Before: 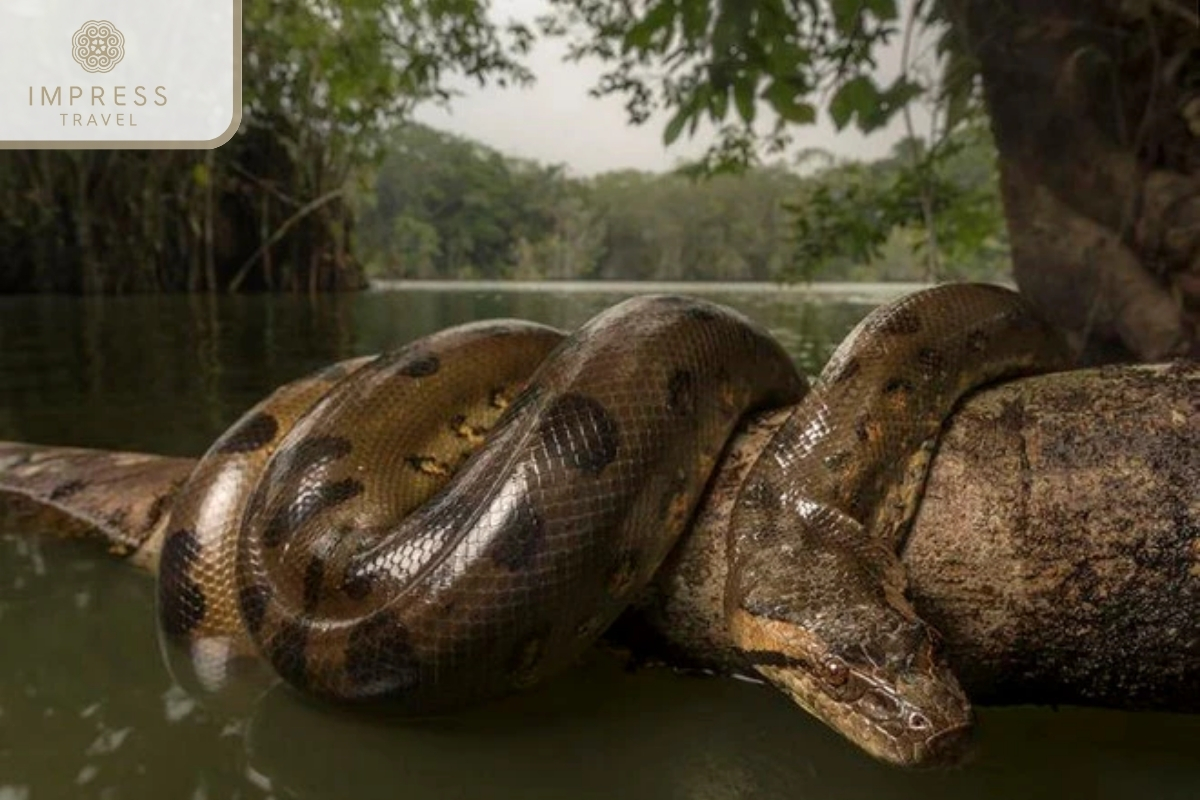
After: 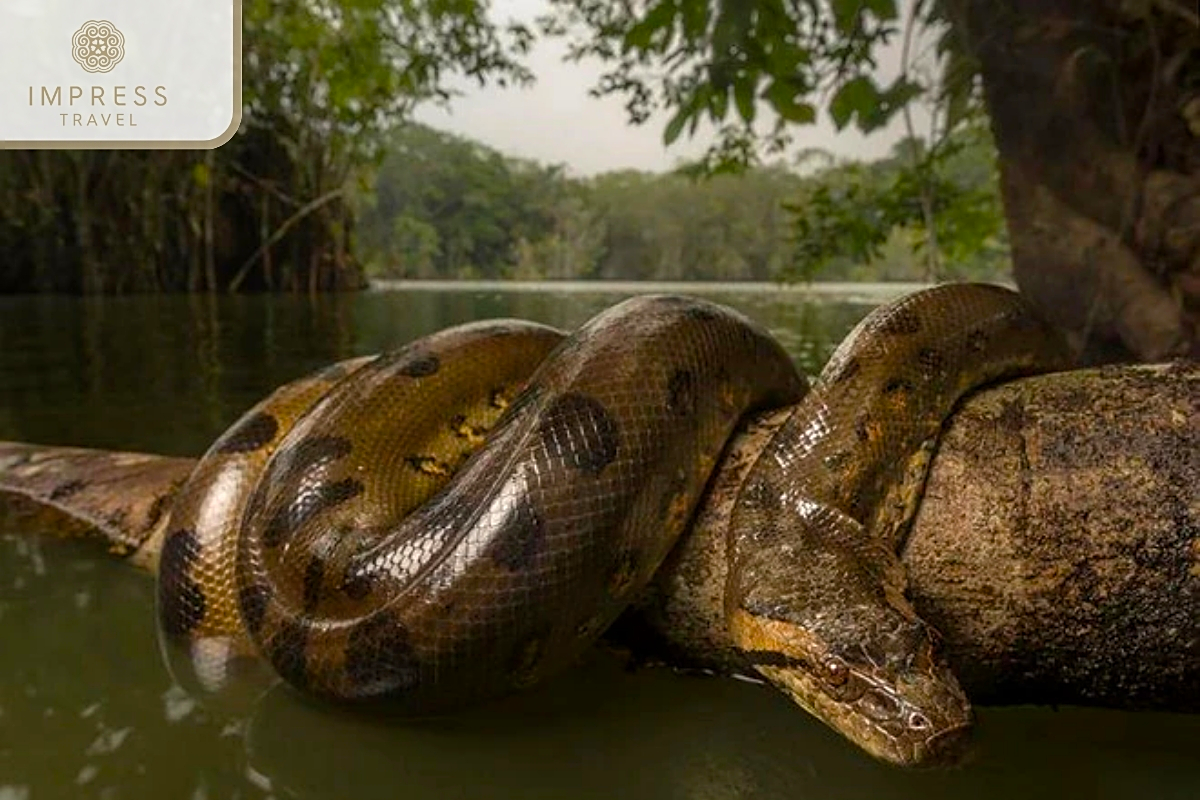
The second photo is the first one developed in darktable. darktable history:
color balance rgb: linear chroma grading › global chroma 8.709%, perceptual saturation grading › global saturation 19.851%
sharpen: on, module defaults
tone equalizer: on, module defaults
